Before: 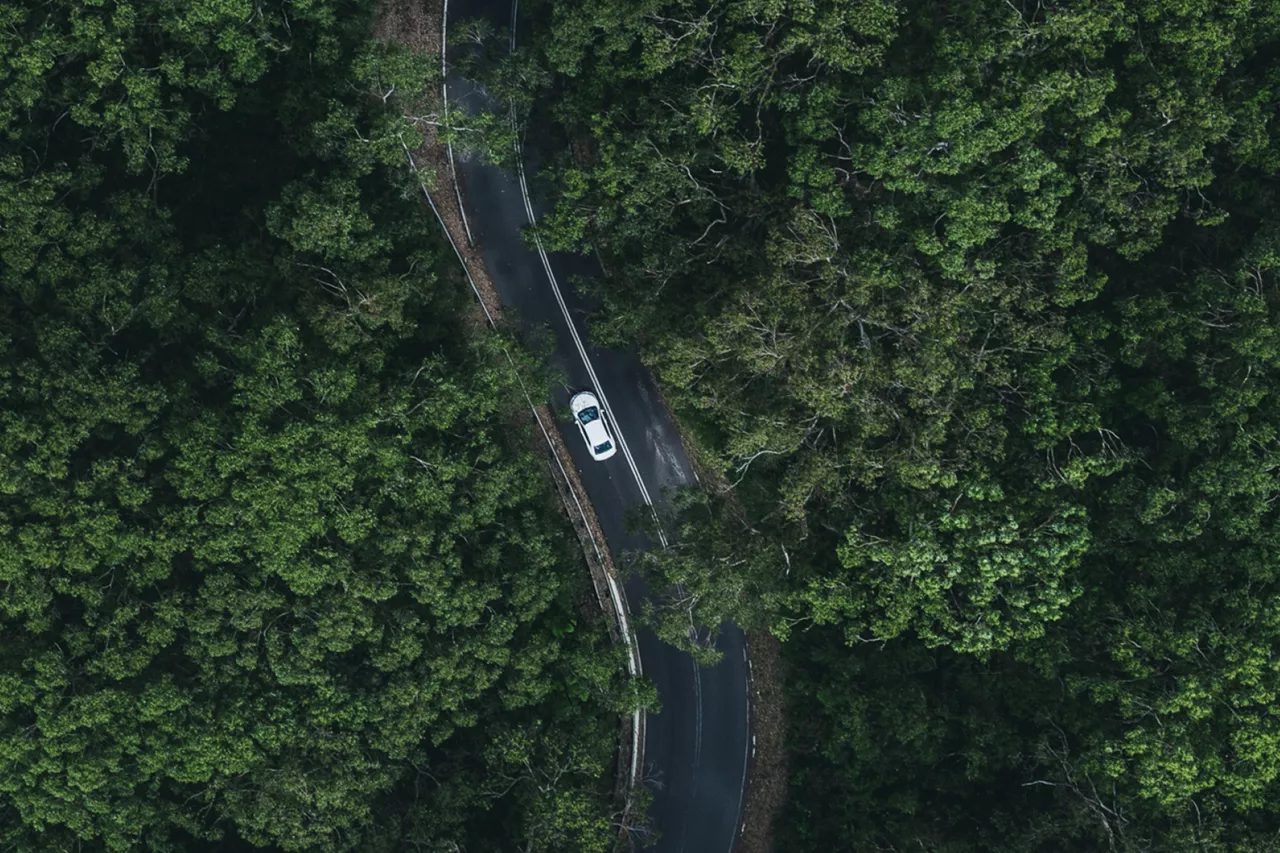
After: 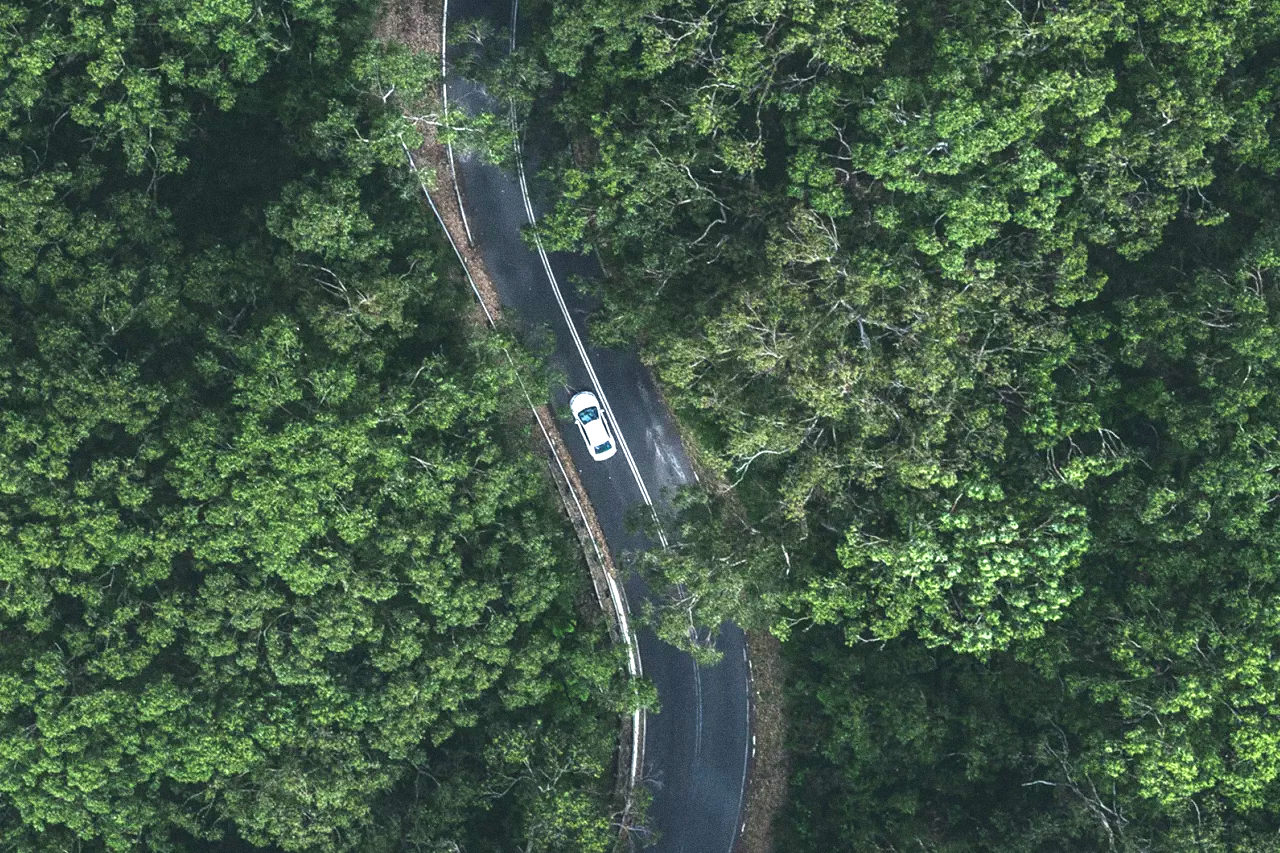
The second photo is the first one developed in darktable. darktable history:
exposure: black level correction 0, exposure 1.5 EV, compensate exposure bias true, compensate highlight preservation false
grain: coarseness 8.68 ISO, strength 31.94%
